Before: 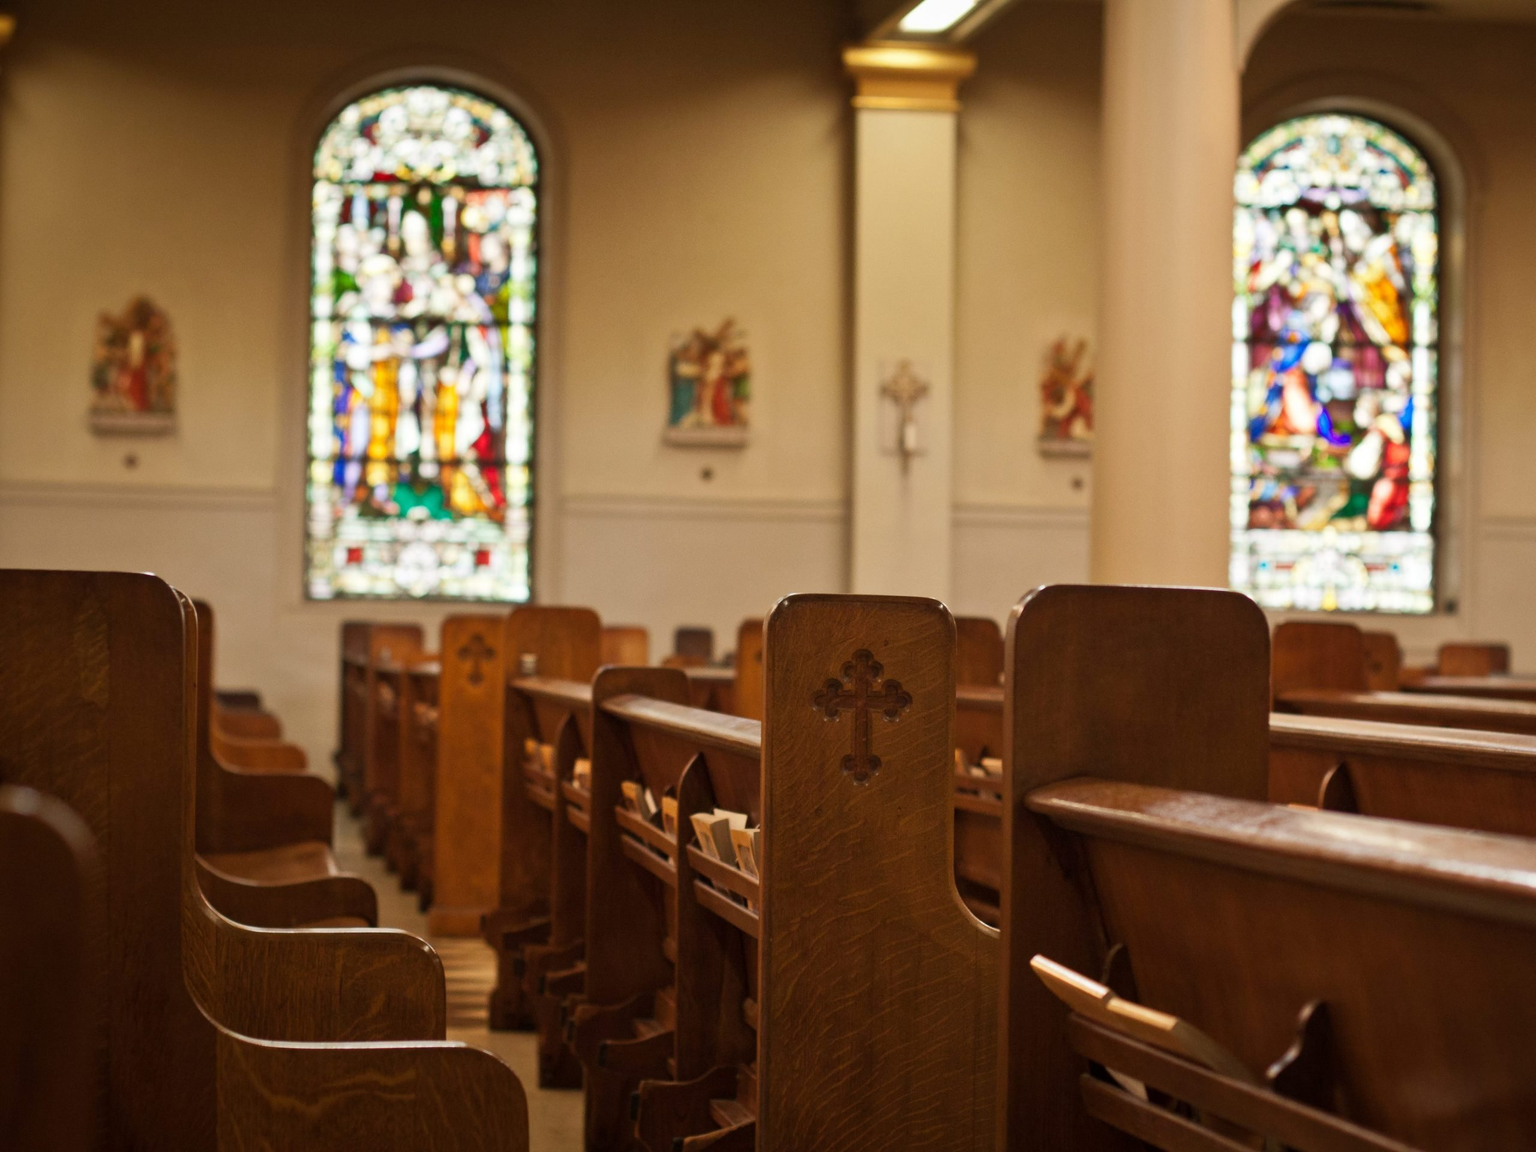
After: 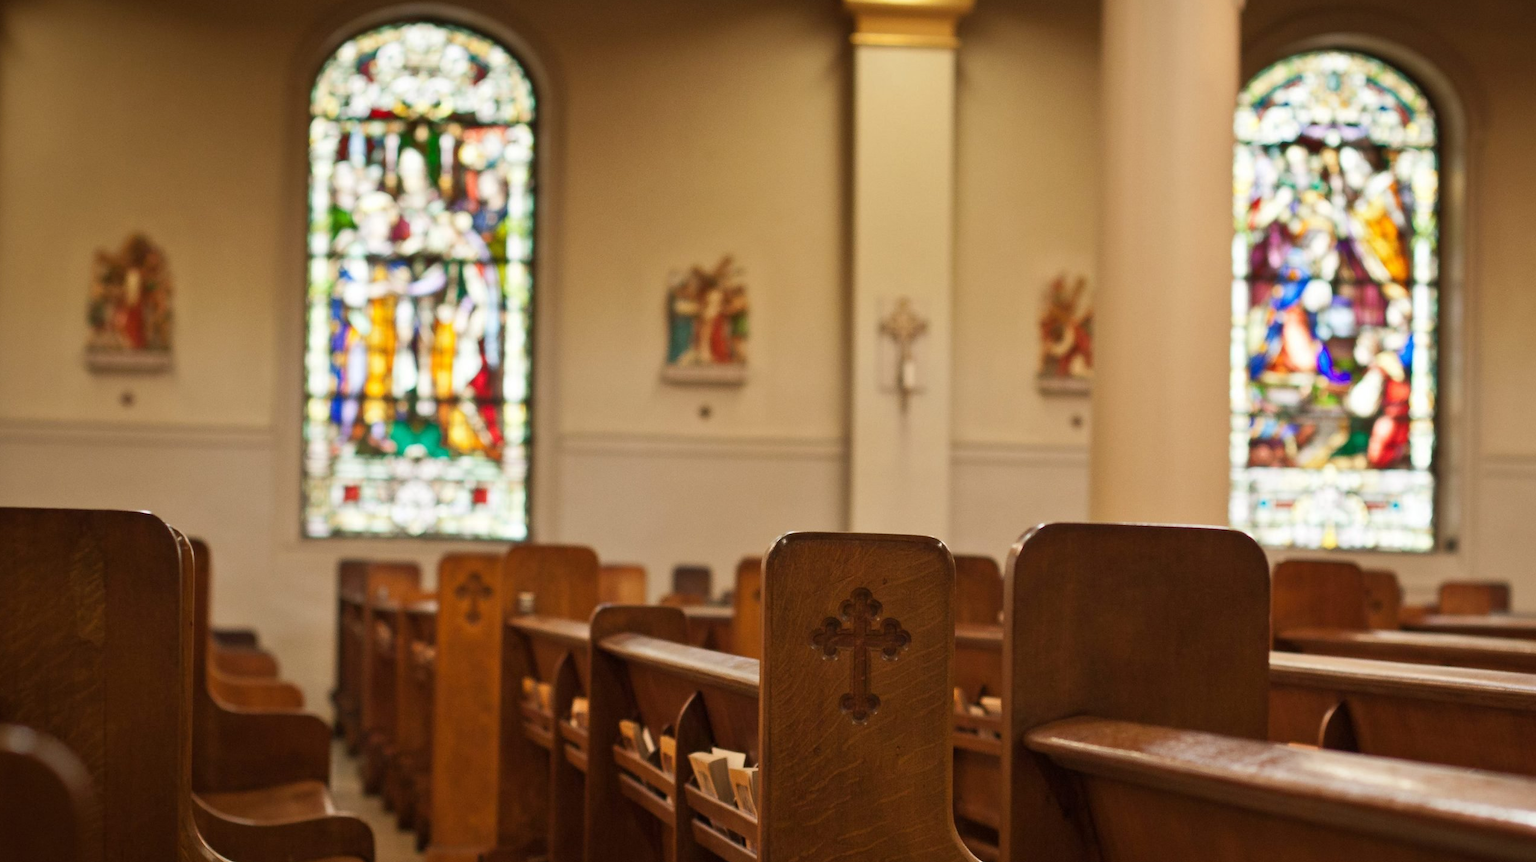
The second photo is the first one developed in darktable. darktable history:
crop: left 0.284%, top 5.54%, bottom 19.82%
